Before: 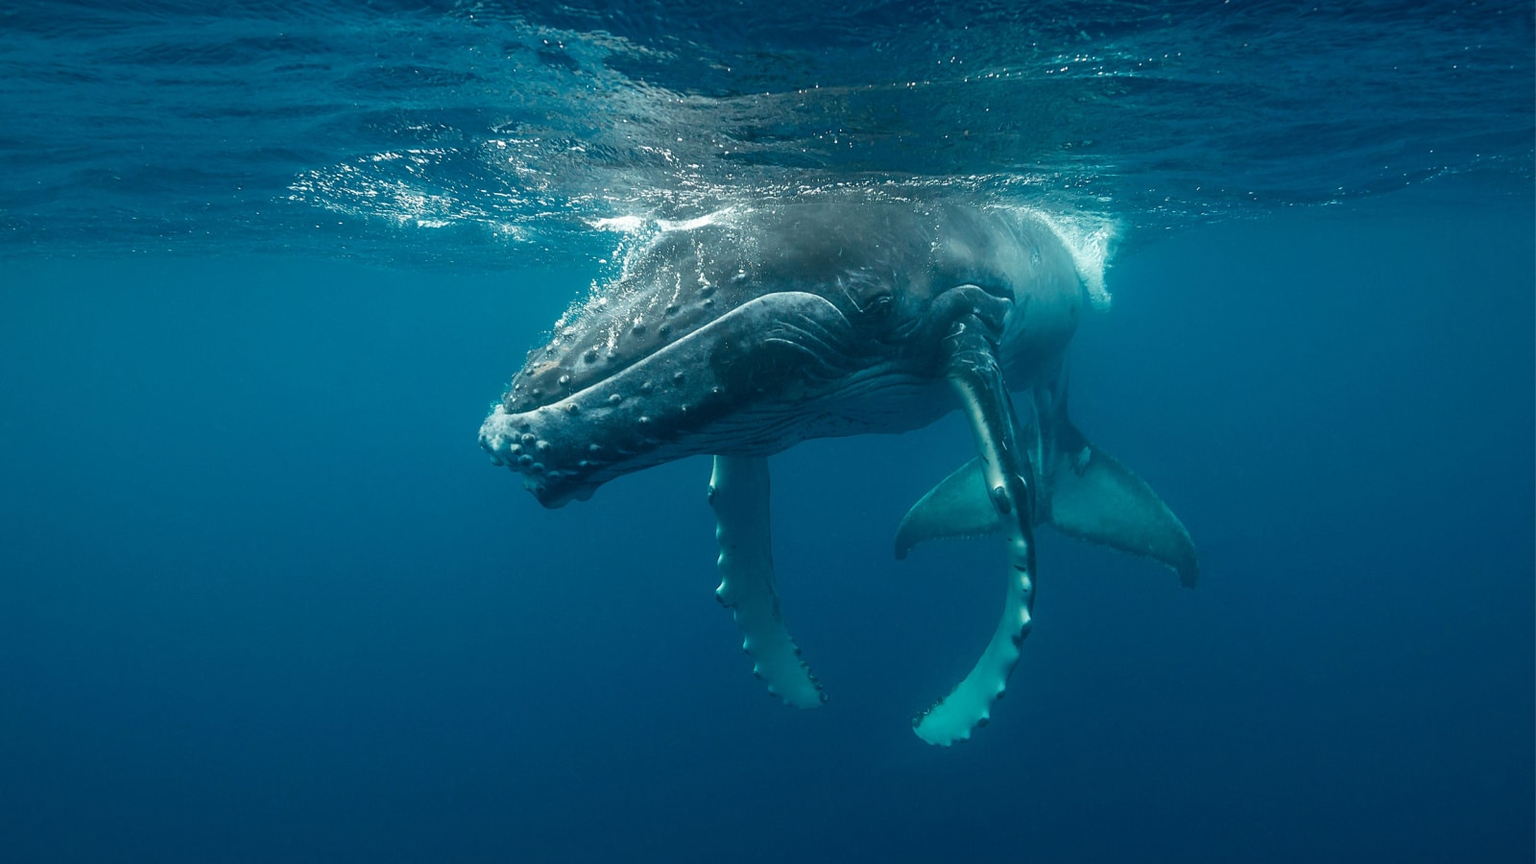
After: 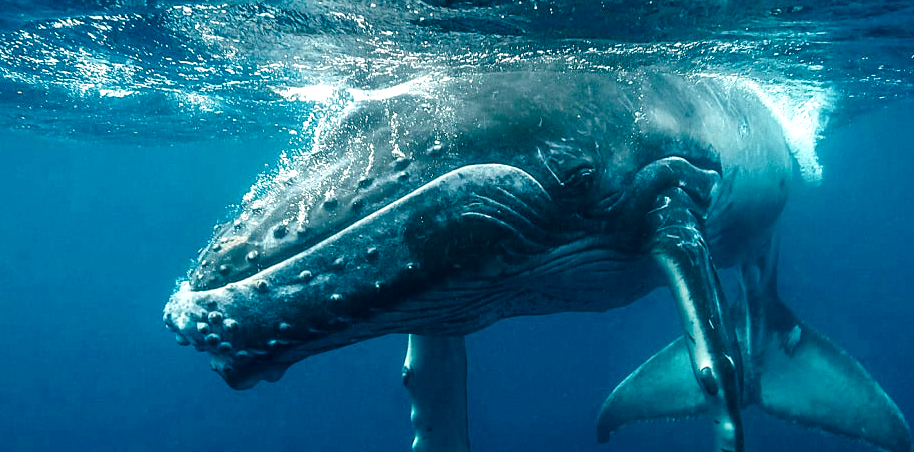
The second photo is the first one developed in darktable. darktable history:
sharpen: radius 1.319, amount 0.29, threshold 0.226
local contrast: on, module defaults
color balance rgb: shadows lift › luminance -7.689%, shadows lift › chroma 2.192%, shadows lift › hue 167.69°, perceptual saturation grading › global saturation 20%, perceptual saturation grading › highlights -49.042%, perceptual saturation grading › shadows 25.239%, perceptual brilliance grading › global brilliance 9.892%, global vibrance 15.945%, saturation formula JzAzBz (2021)
tone equalizer: -8 EV -0.391 EV, -7 EV -0.4 EV, -6 EV -0.362 EV, -5 EV -0.239 EV, -3 EV 0.249 EV, -2 EV 0.307 EV, -1 EV 0.364 EV, +0 EV 0.447 EV
crop: left 20.954%, top 15.658%, right 21.866%, bottom 34.105%
